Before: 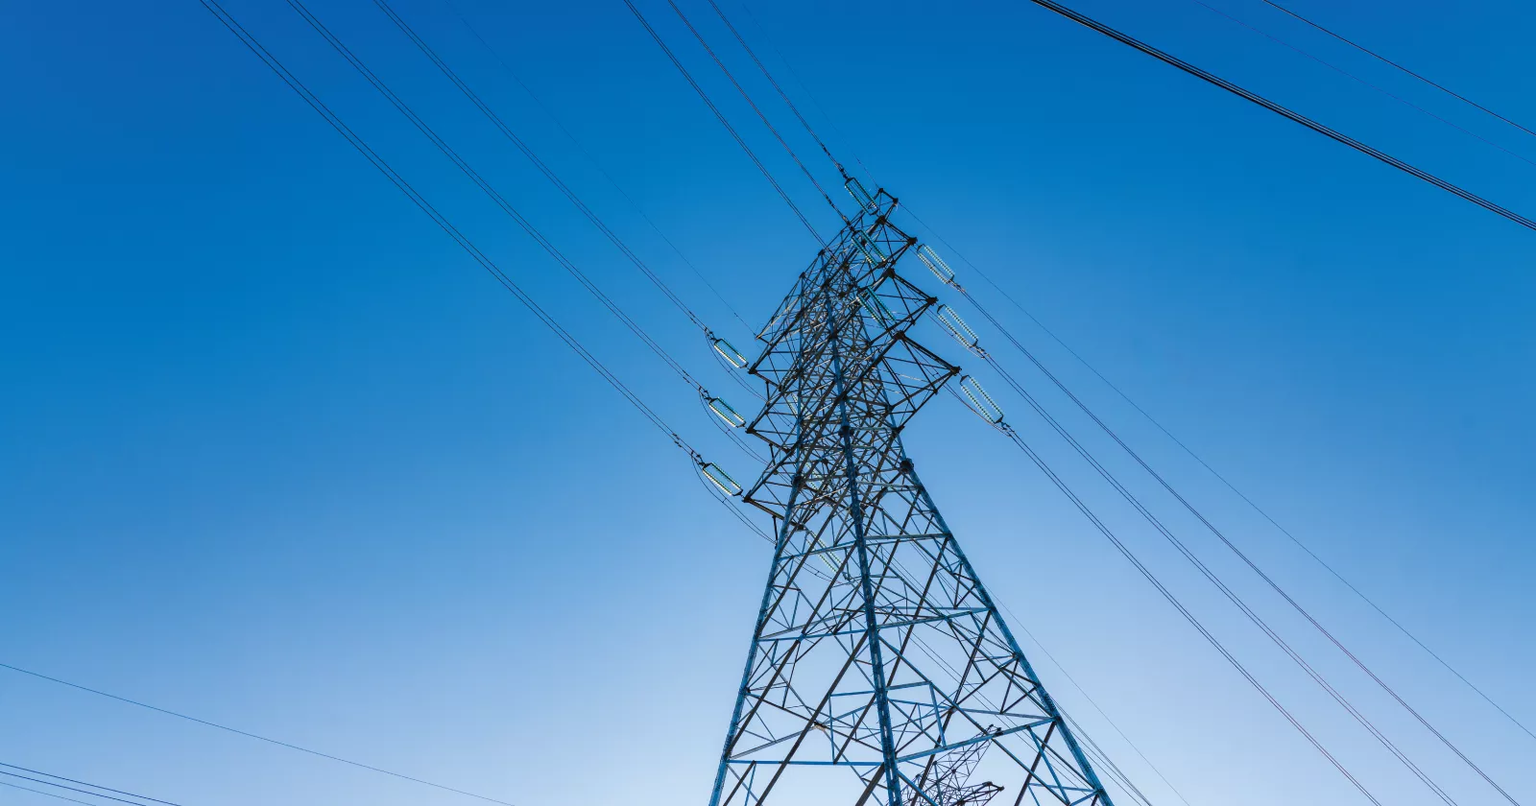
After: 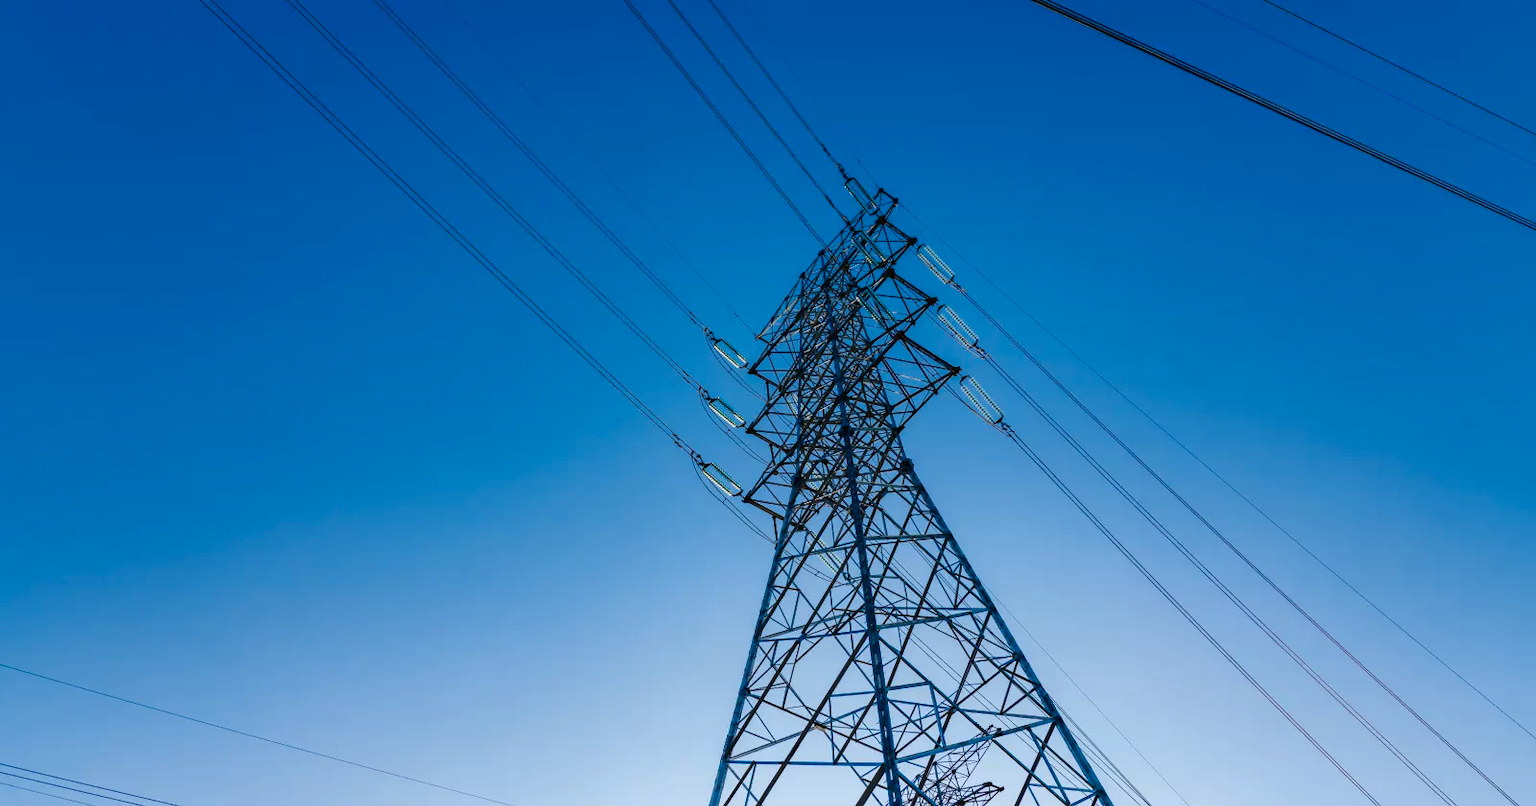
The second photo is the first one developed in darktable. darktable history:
contrast brightness saturation: contrast 0.07, brightness -0.14, saturation 0.11
white balance: emerald 1
